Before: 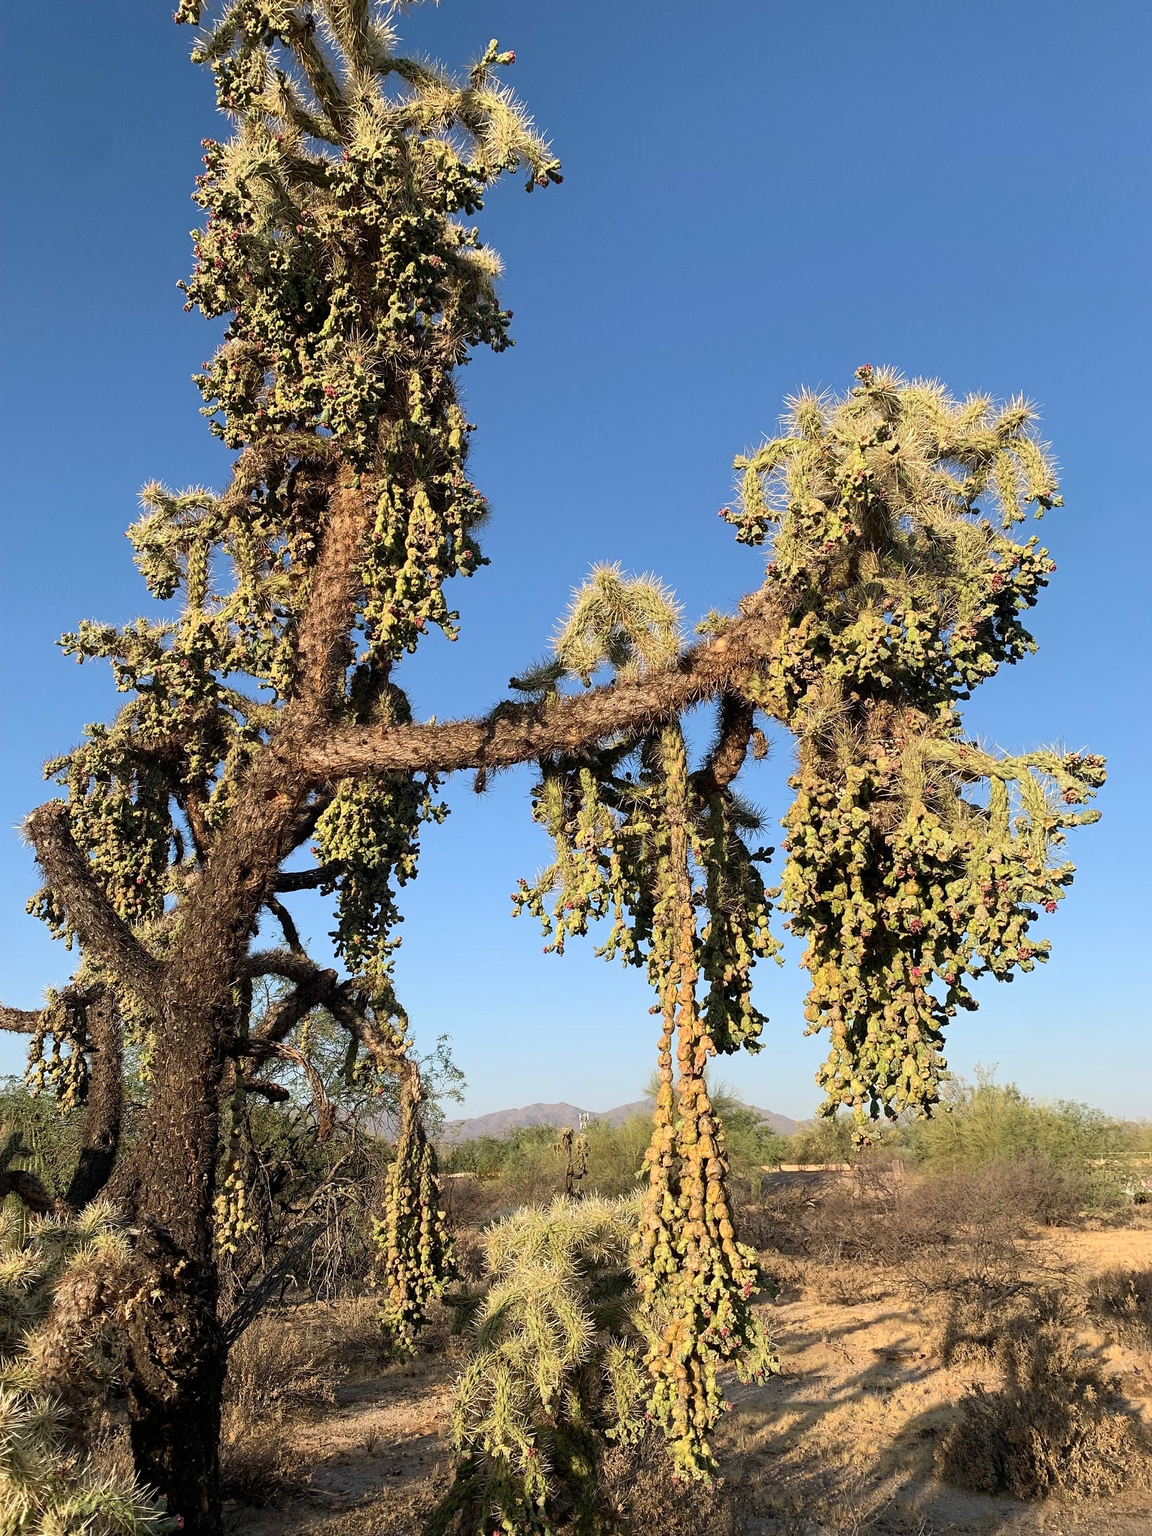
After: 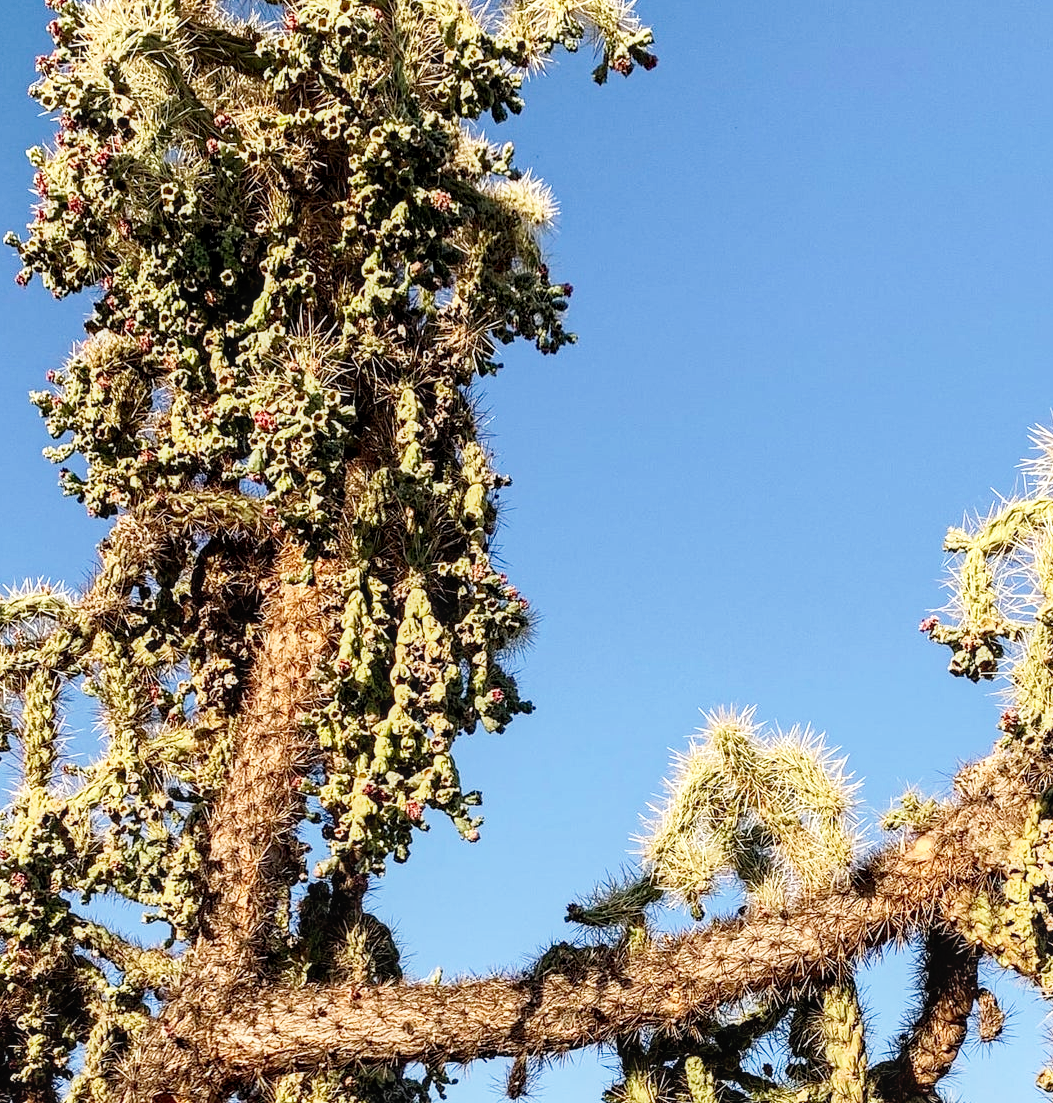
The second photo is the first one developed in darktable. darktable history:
local contrast: on, module defaults
crop: left 15.128%, top 9.3%, right 30.714%, bottom 48.194%
base curve: curves: ch0 [(0, 0) (0.005, 0.002) (0.15, 0.3) (0.4, 0.7) (0.75, 0.95) (1, 1)], preserve colors none
